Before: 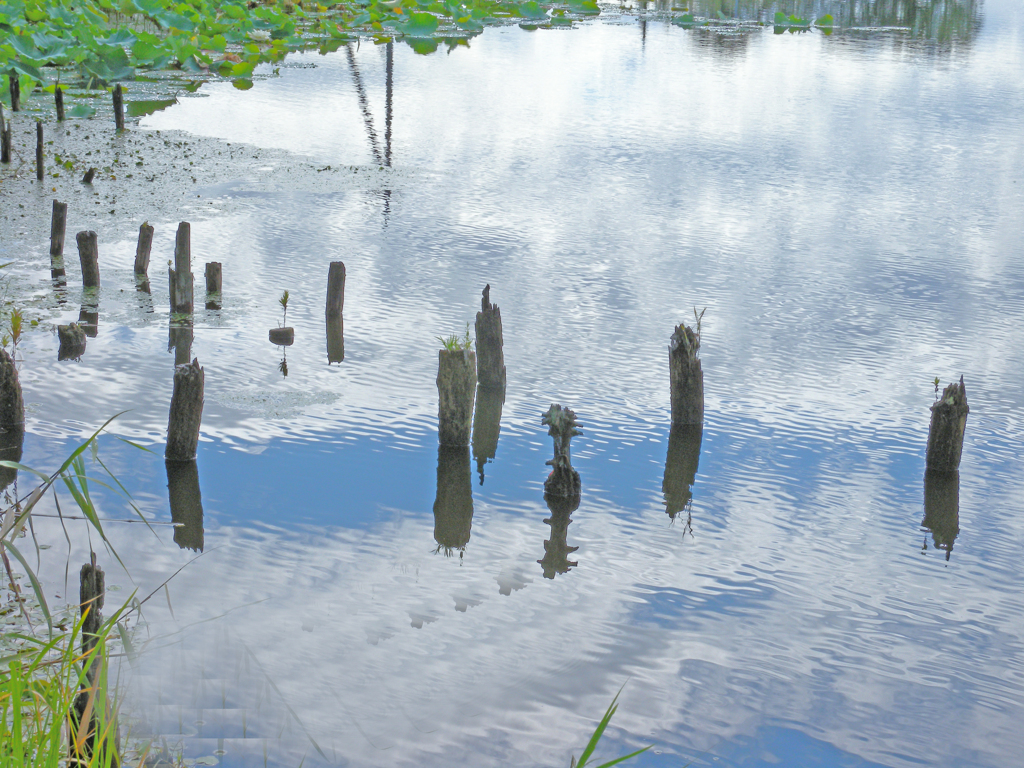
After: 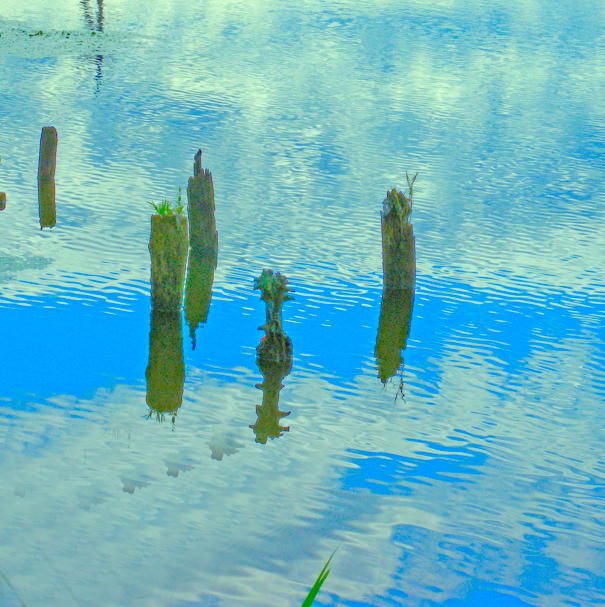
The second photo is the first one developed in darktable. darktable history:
crop and rotate: left 28.165%, top 17.588%, right 12.749%, bottom 3.374%
exposure: compensate exposure bias true, compensate highlight preservation false
haze removal: compatibility mode true, adaptive false
local contrast: on, module defaults
color balance rgb: shadows lift › luminance -9.761%, global offset › luminance -0.293%, global offset › hue 259.71°, linear chroma grading › global chroma 42.66%, perceptual saturation grading › global saturation 20%, perceptual saturation grading › highlights -25.102%, perceptual saturation grading › shadows 49.409%, contrast -9.496%
color correction: highlights a* -10.86, highlights b* 9.83, saturation 1.71
tone curve: curves: ch0 [(0, 0) (0.004, 0.008) (0.077, 0.156) (0.169, 0.29) (0.774, 0.774) (1, 1)], color space Lab, independent channels, preserve colors none
